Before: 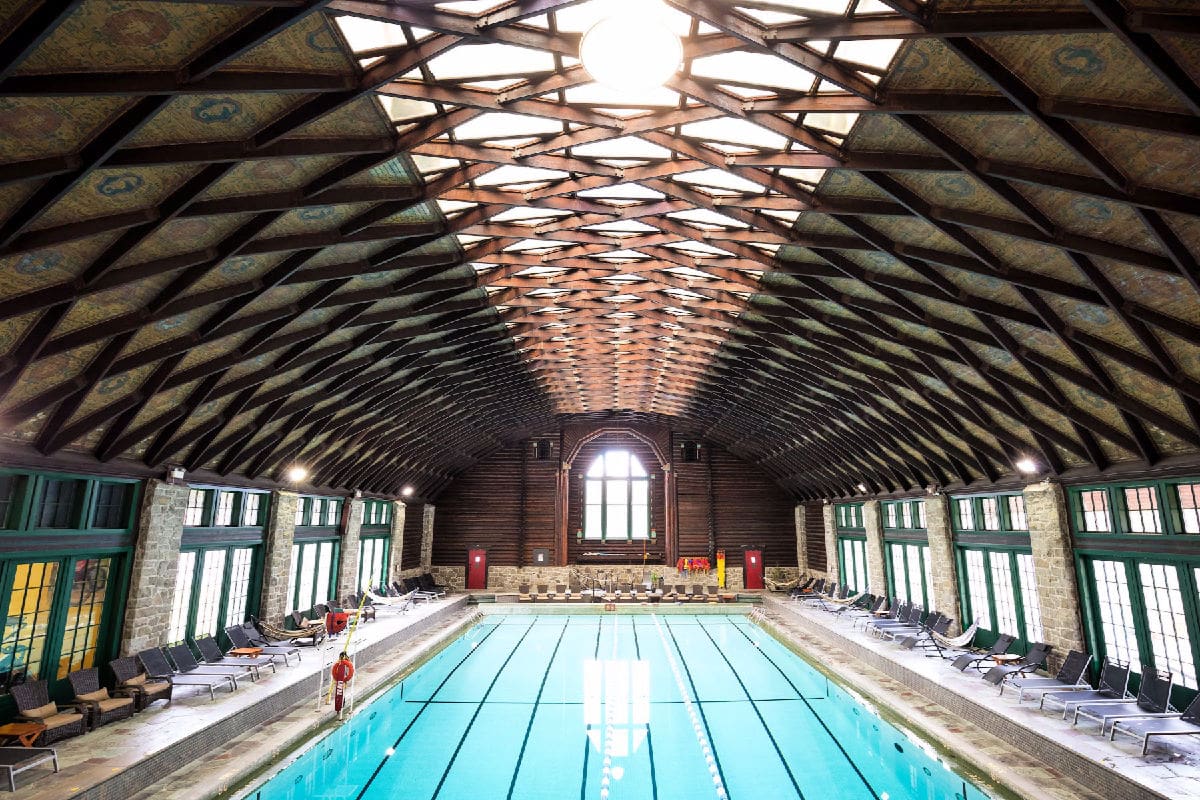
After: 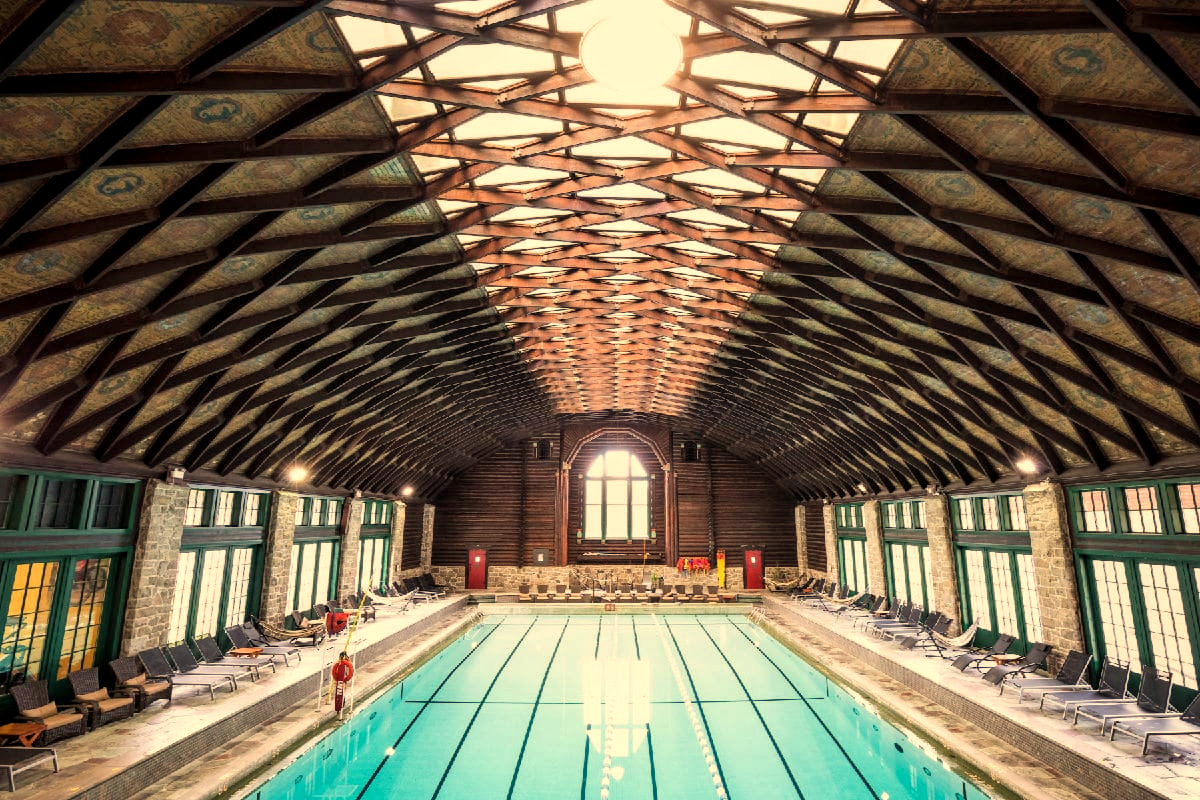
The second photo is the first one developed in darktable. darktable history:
white balance: red 1.138, green 0.996, blue 0.812
exposure: exposure -0.04 EV, compensate highlight preservation false
local contrast: on, module defaults
